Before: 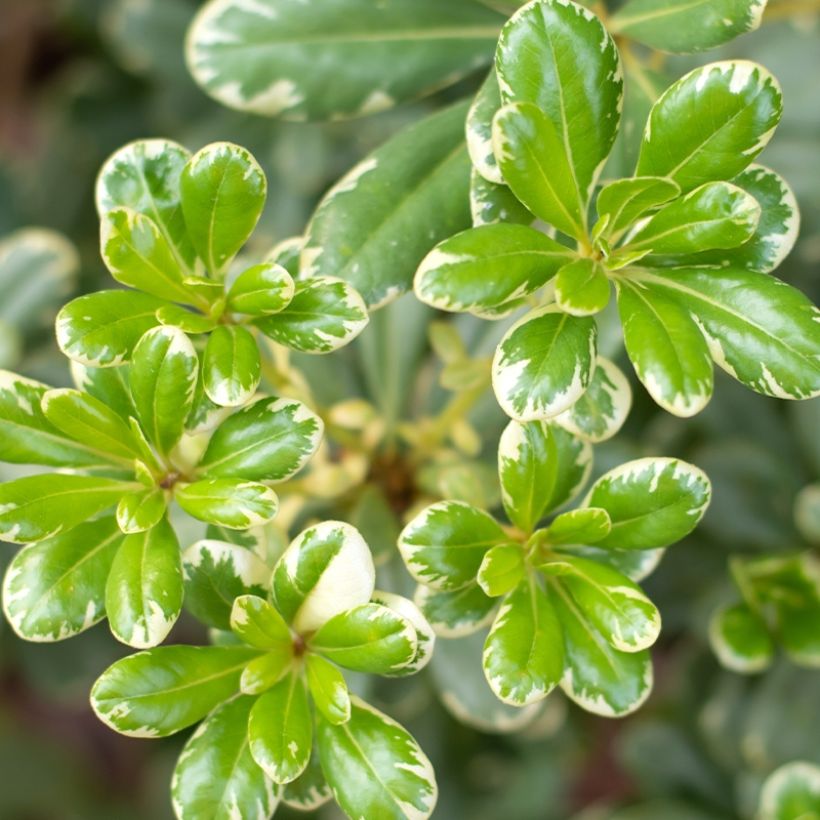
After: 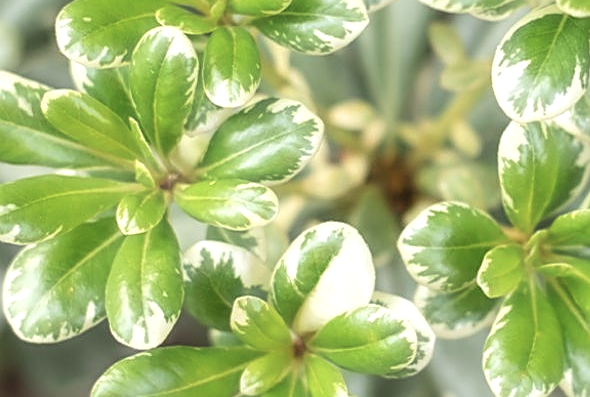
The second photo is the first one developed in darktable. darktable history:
sharpen: on, module defaults
crop: top 36.498%, right 27.964%, bottom 14.995%
haze removal: strength -0.9, distance 0.225, compatibility mode true, adaptive false
local contrast: highlights 99%, shadows 86%, detail 160%, midtone range 0.2
